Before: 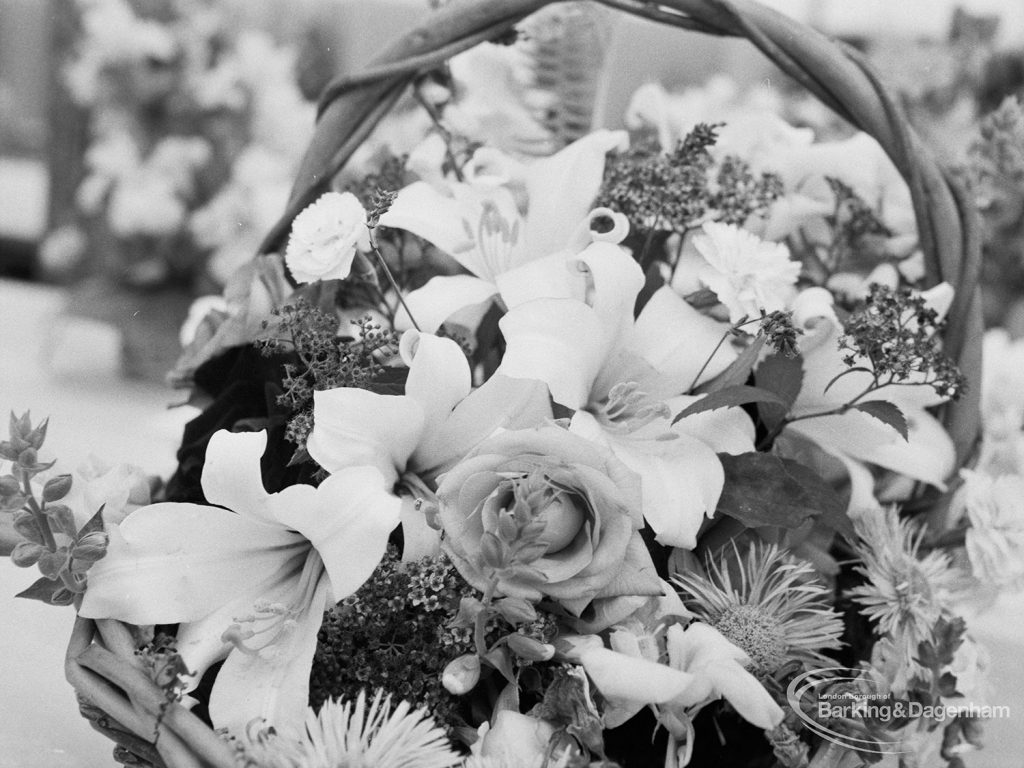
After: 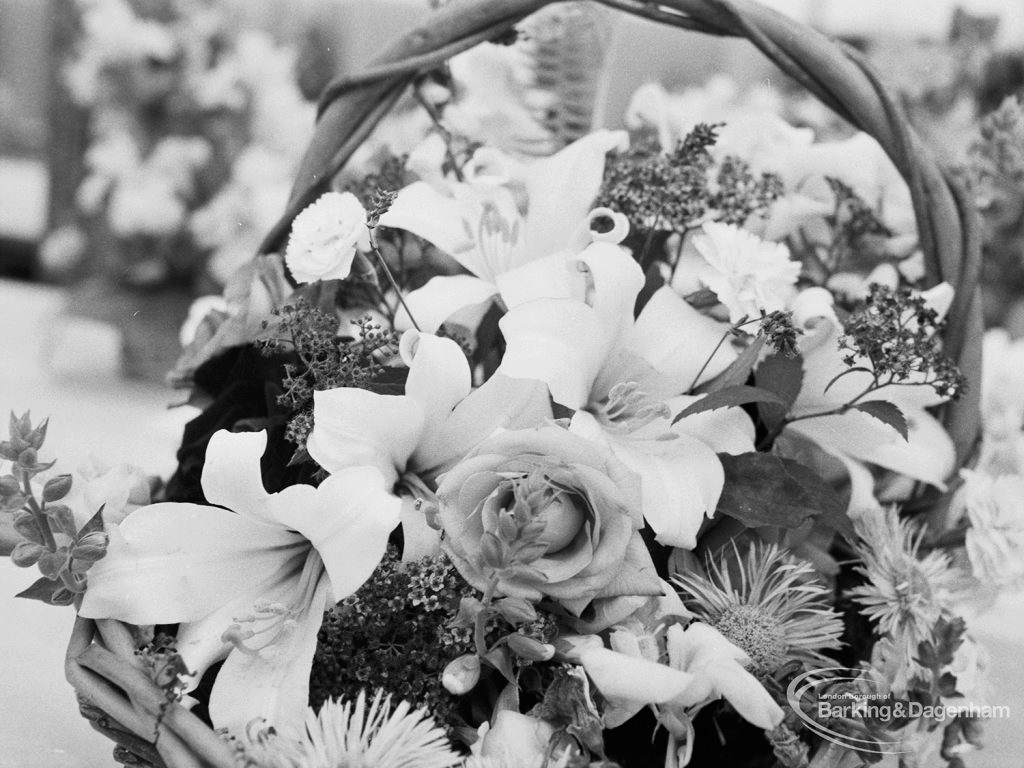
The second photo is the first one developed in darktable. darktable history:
contrast brightness saturation: contrast 0.1, saturation -0.36
color balance rgb: linear chroma grading › global chroma 15%, perceptual saturation grading › global saturation 30%
